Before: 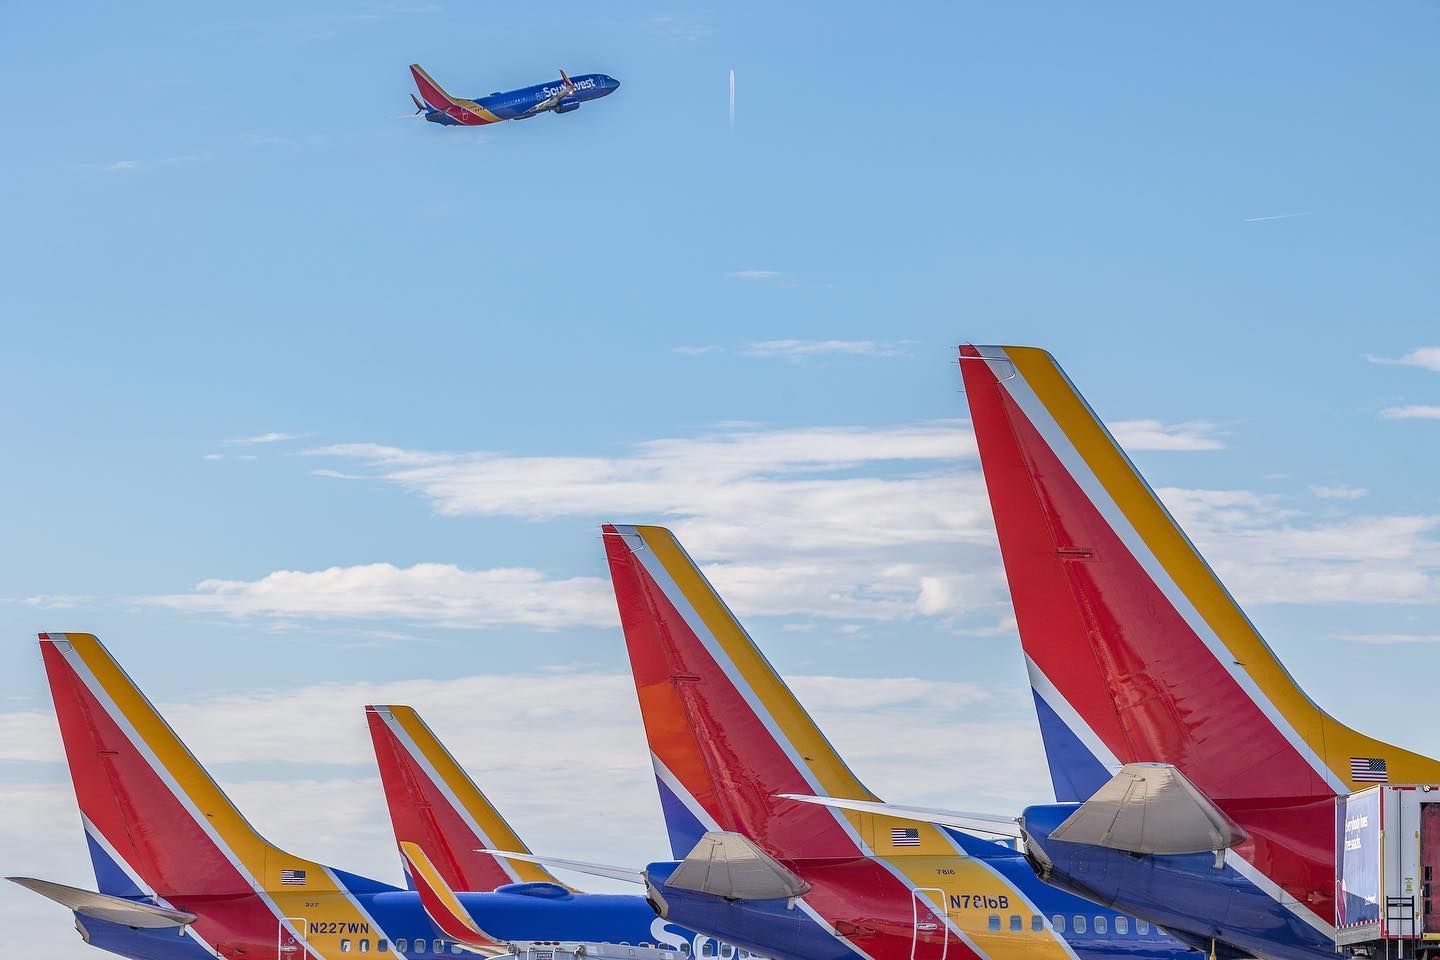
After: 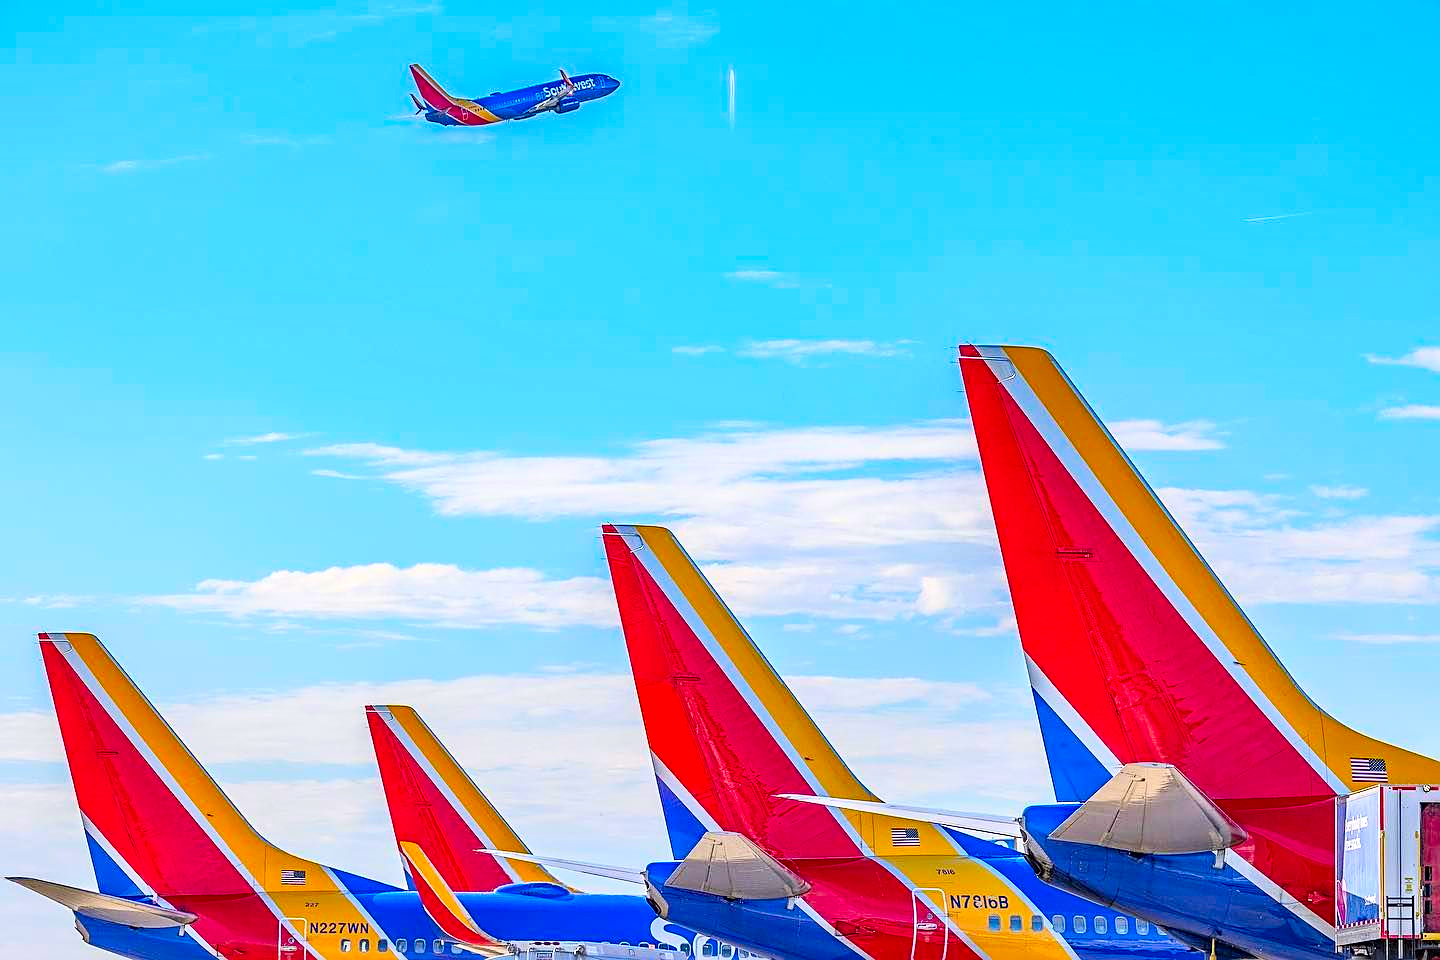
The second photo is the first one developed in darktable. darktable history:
contrast brightness saturation: contrast 0.196, brightness 0.195, saturation 0.819
sharpen: on, module defaults
local contrast: highlights 100%, shadows 102%, detail 119%, midtone range 0.2
haze removal: strength 0.276, distance 0.248, compatibility mode true, adaptive false
